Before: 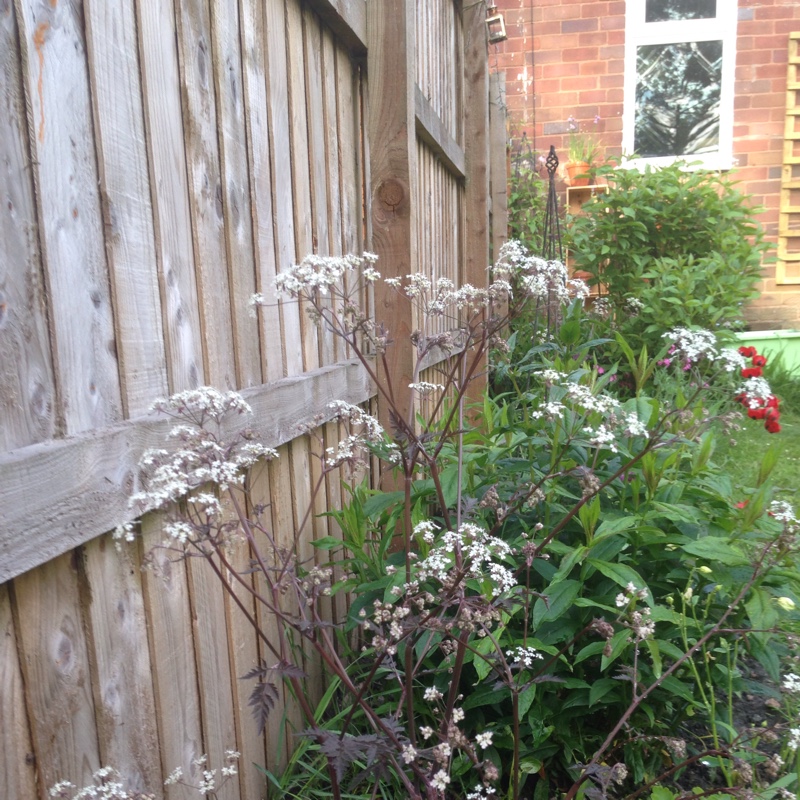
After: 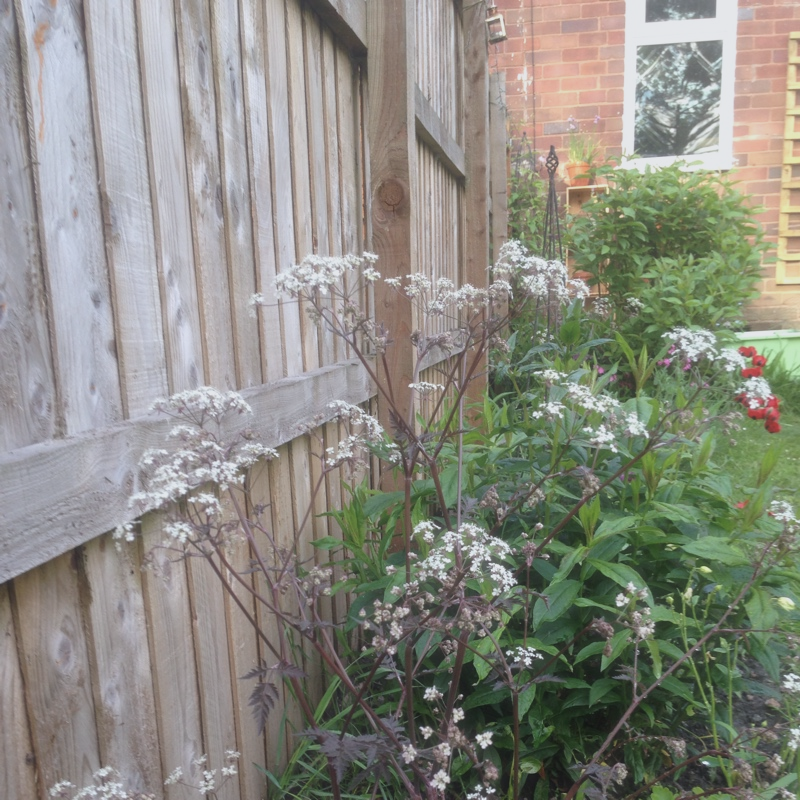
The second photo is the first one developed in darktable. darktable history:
white balance: red 0.988, blue 1.017
color balance: contrast -15%
haze removal: strength -0.1, adaptive false
